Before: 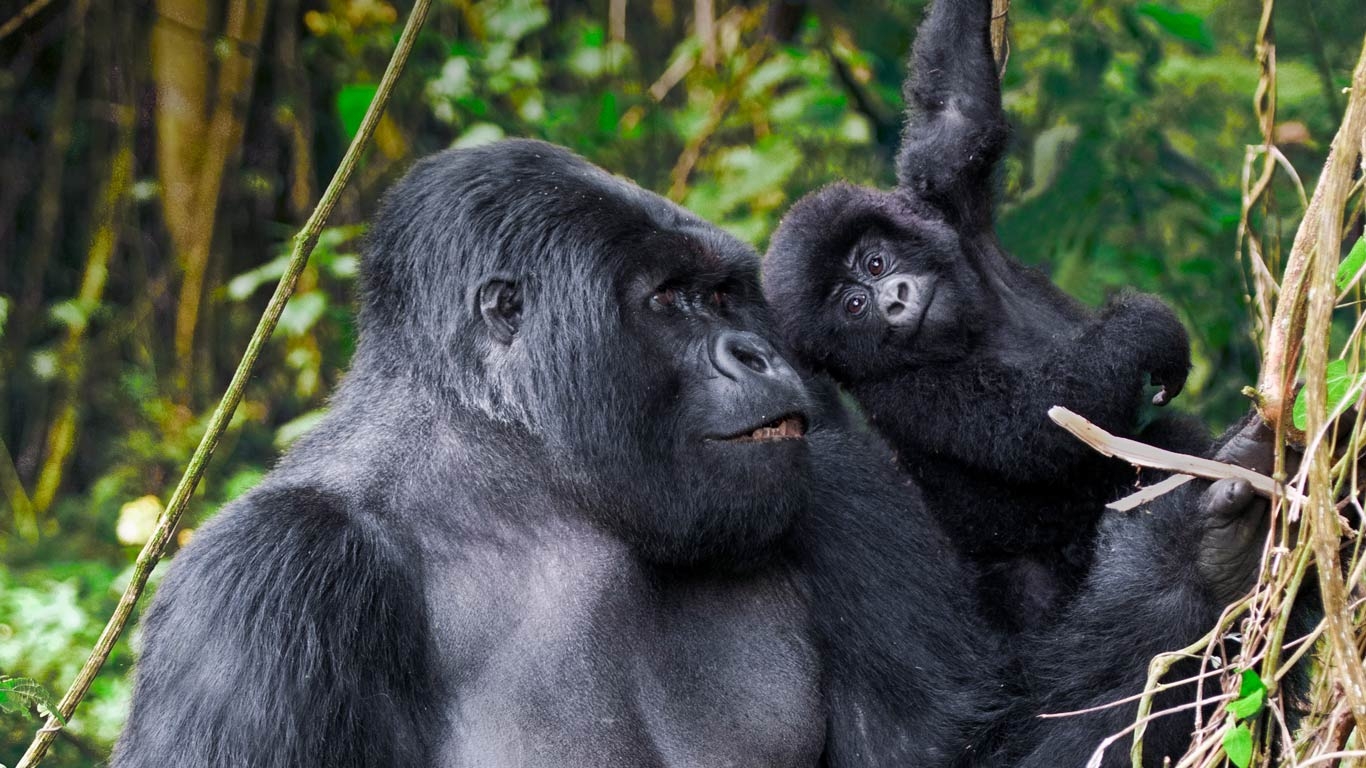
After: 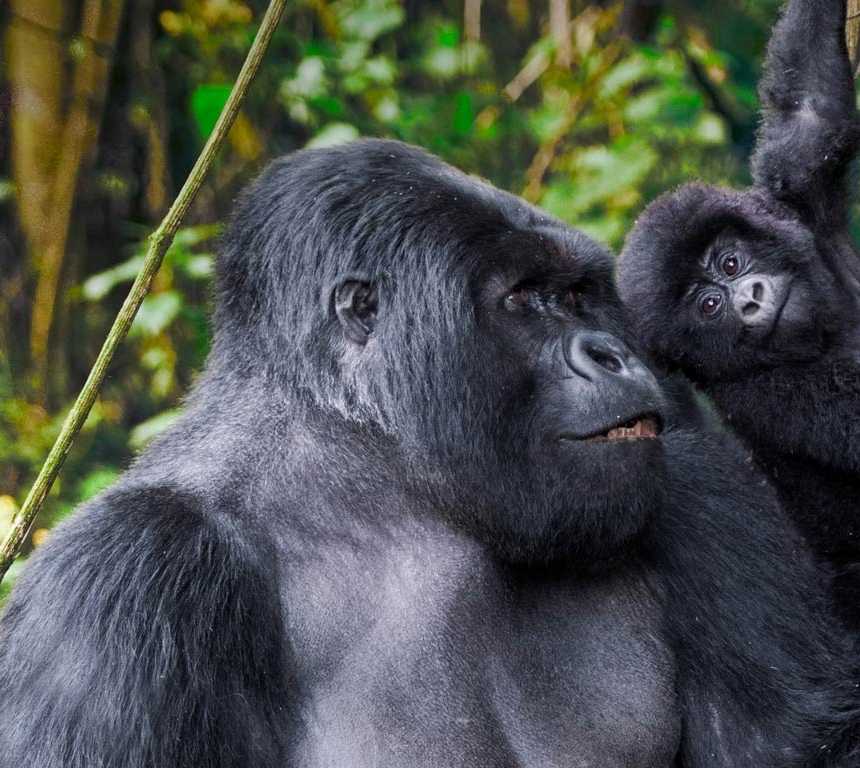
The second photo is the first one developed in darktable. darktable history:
crop: left 10.666%, right 26.335%
